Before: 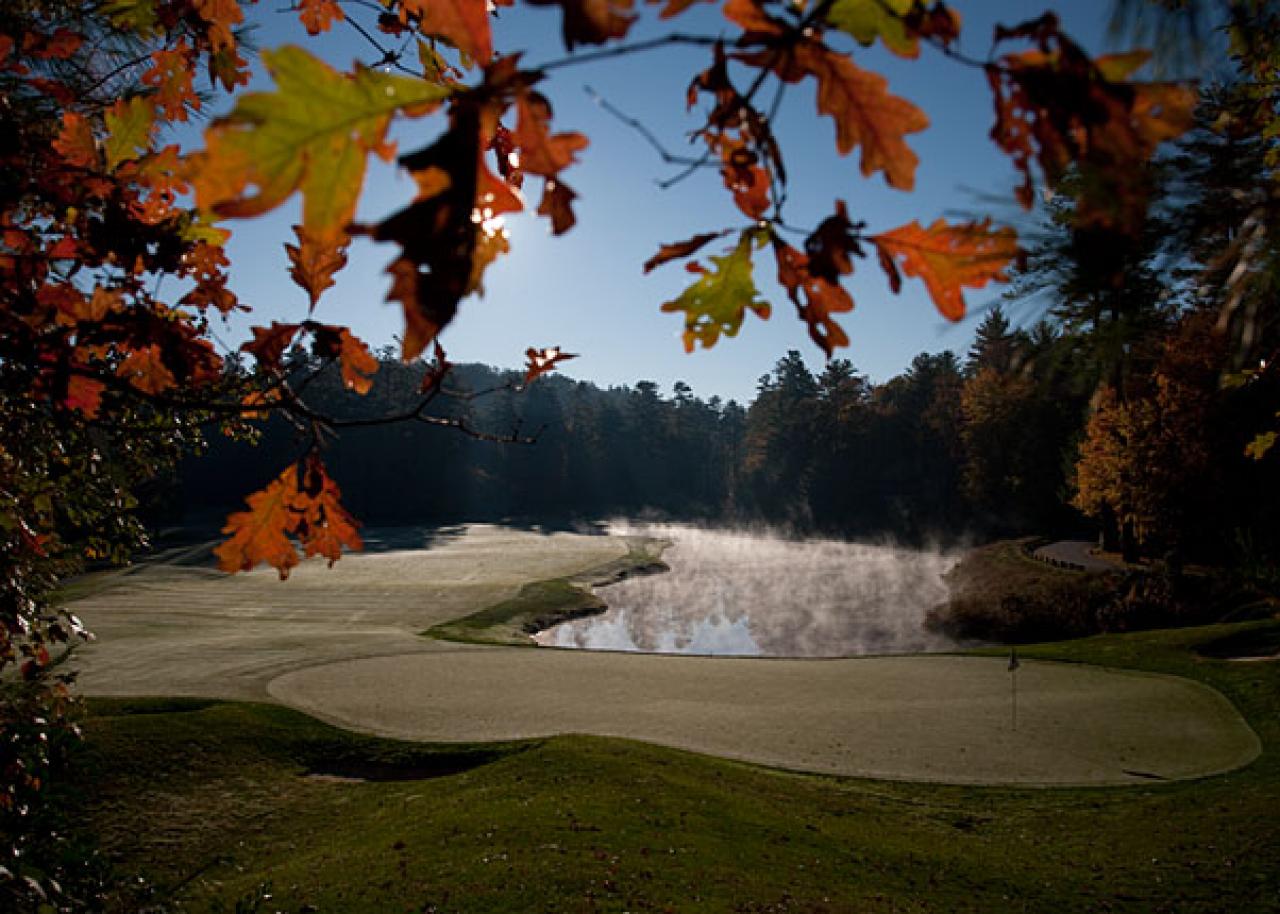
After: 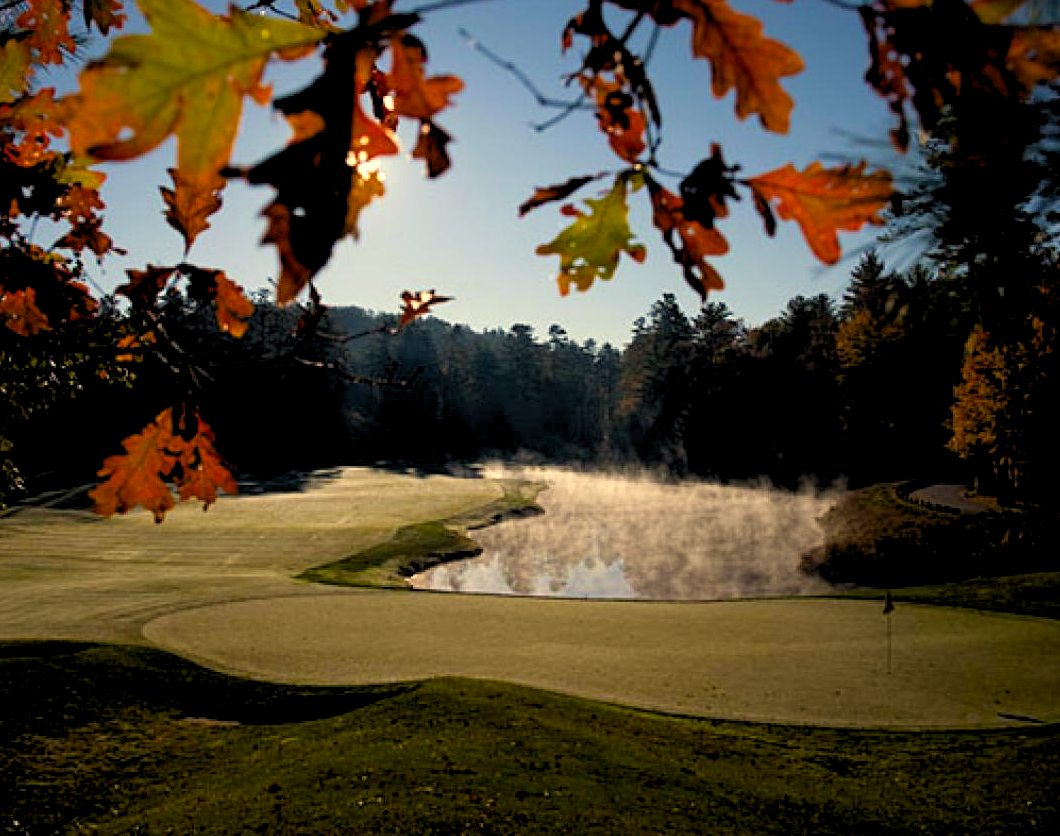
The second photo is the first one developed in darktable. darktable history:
color balance rgb: perceptual saturation grading › global saturation 25%, global vibrance 20%
crop: left 9.807%, top 6.259%, right 7.334%, bottom 2.177%
color correction: highlights a* 2.72, highlights b* 22.8
rgb levels: levels [[0.01, 0.419, 0.839], [0, 0.5, 1], [0, 0.5, 1]]
